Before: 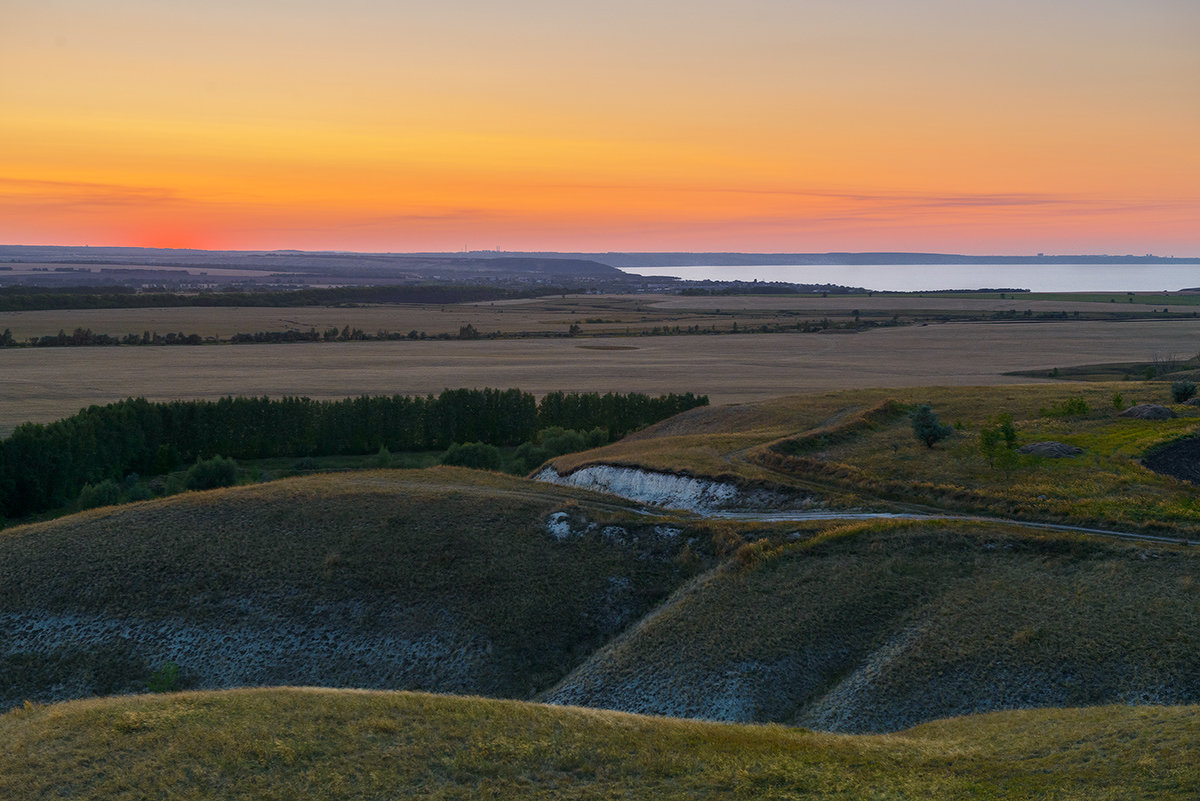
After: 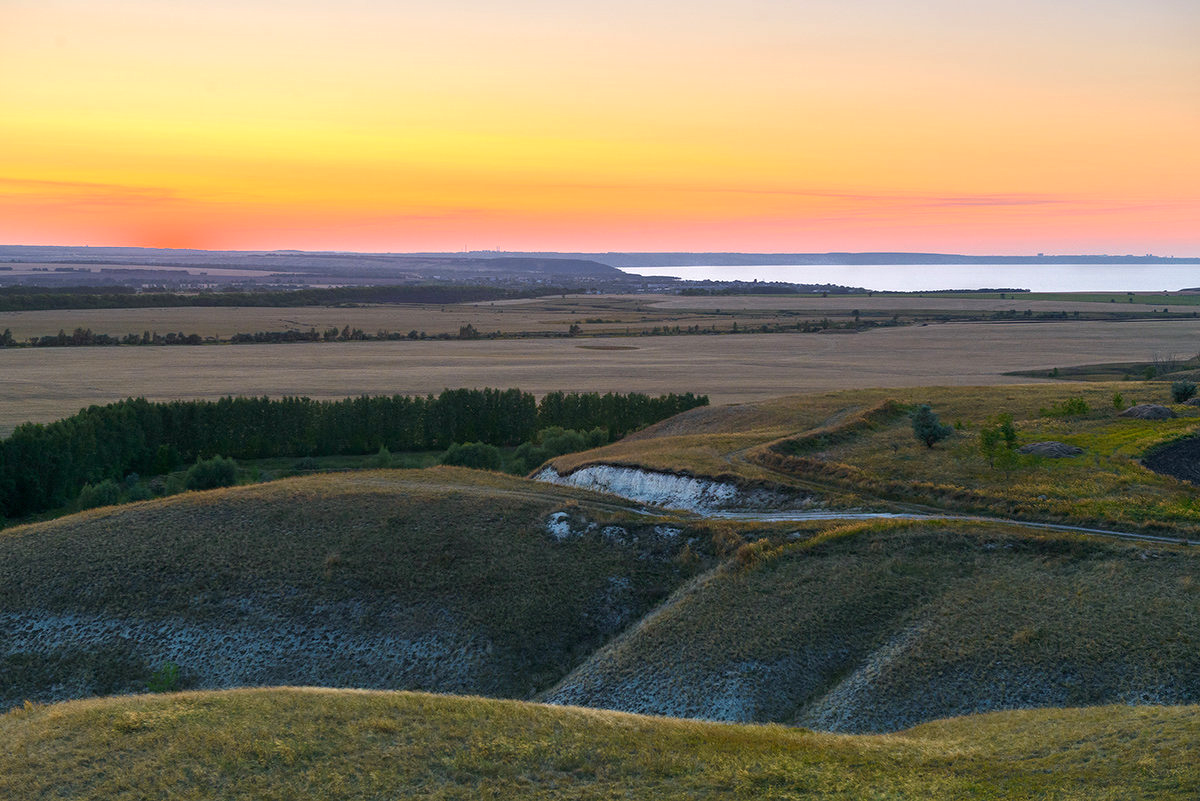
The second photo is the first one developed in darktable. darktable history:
exposure: exposure 0.63 EV, compensate exposure bias true, compensate highlight preservation false
